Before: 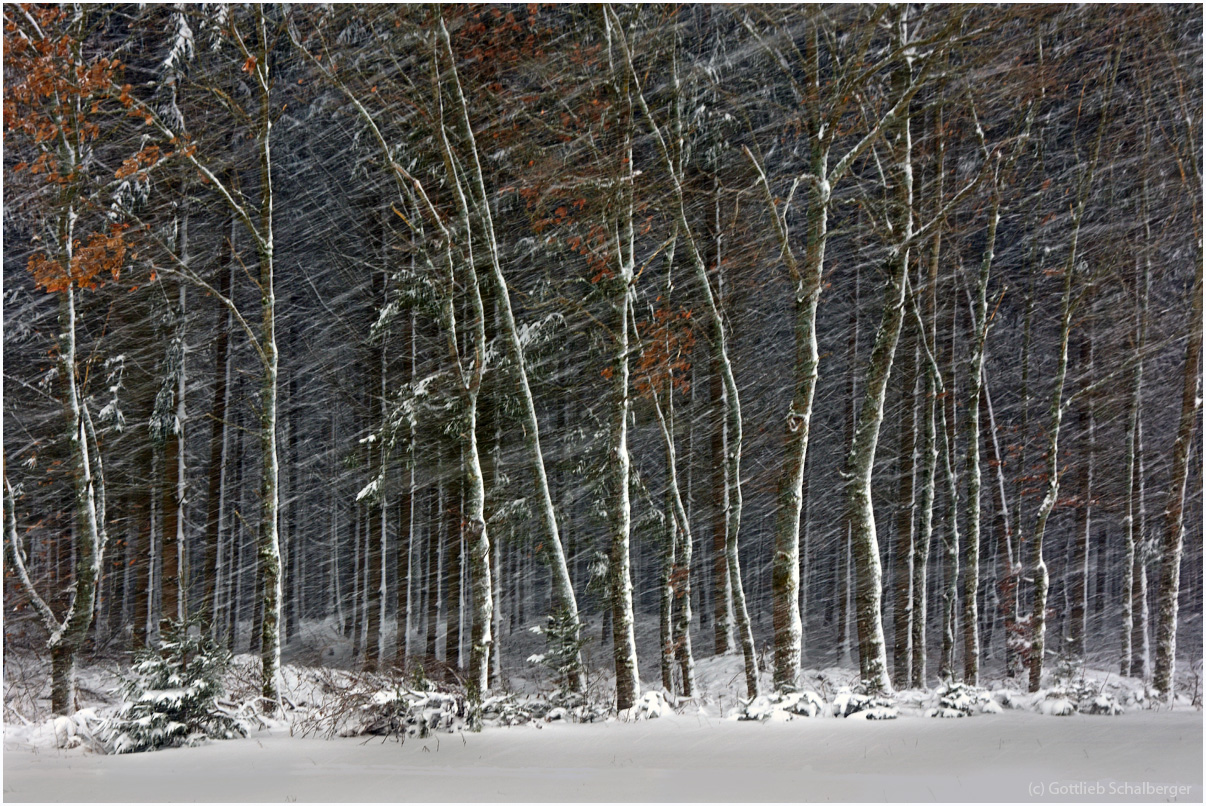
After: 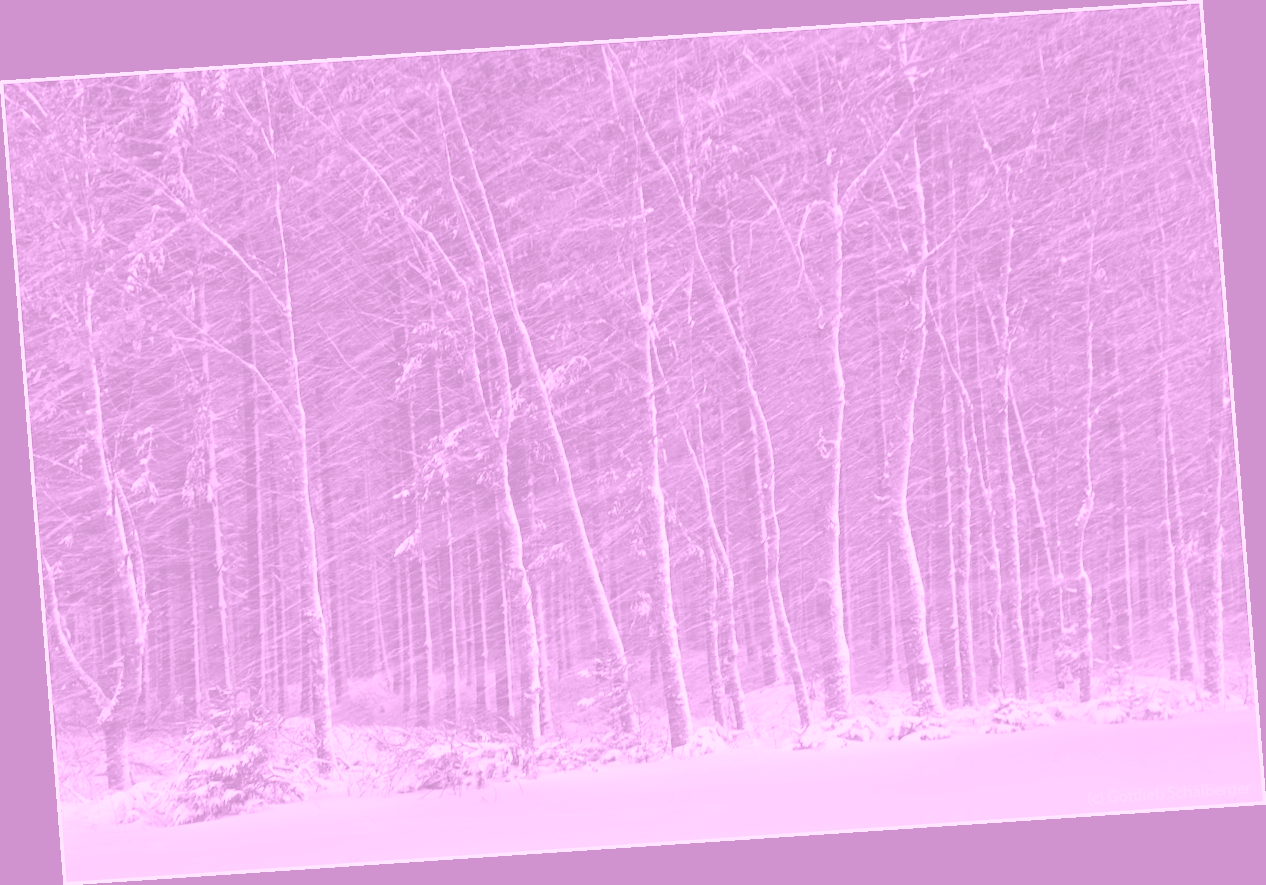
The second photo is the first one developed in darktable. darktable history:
rotate and perspective: rotation -4.2°, shear 0.006, automatic cropping off
colorize: hue 331.2°, saturation 75%, source mix 30.28%, lightness 70.52%, version 1
